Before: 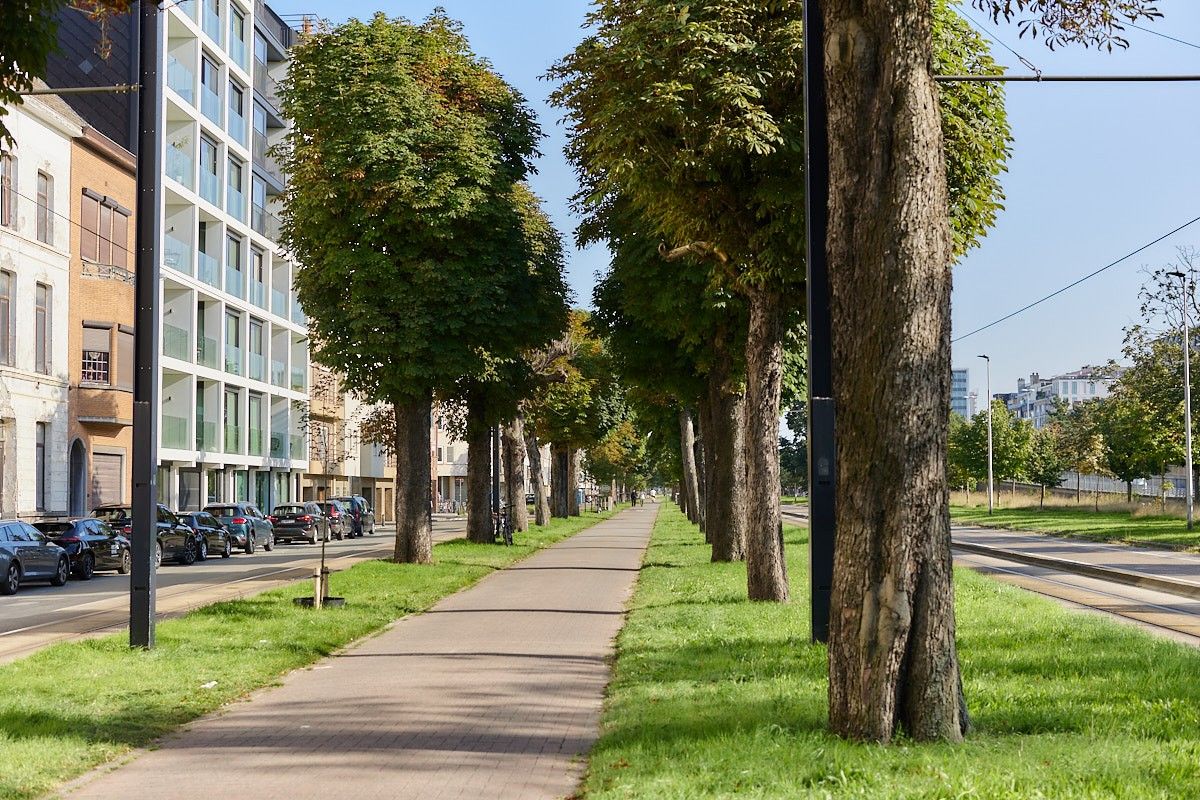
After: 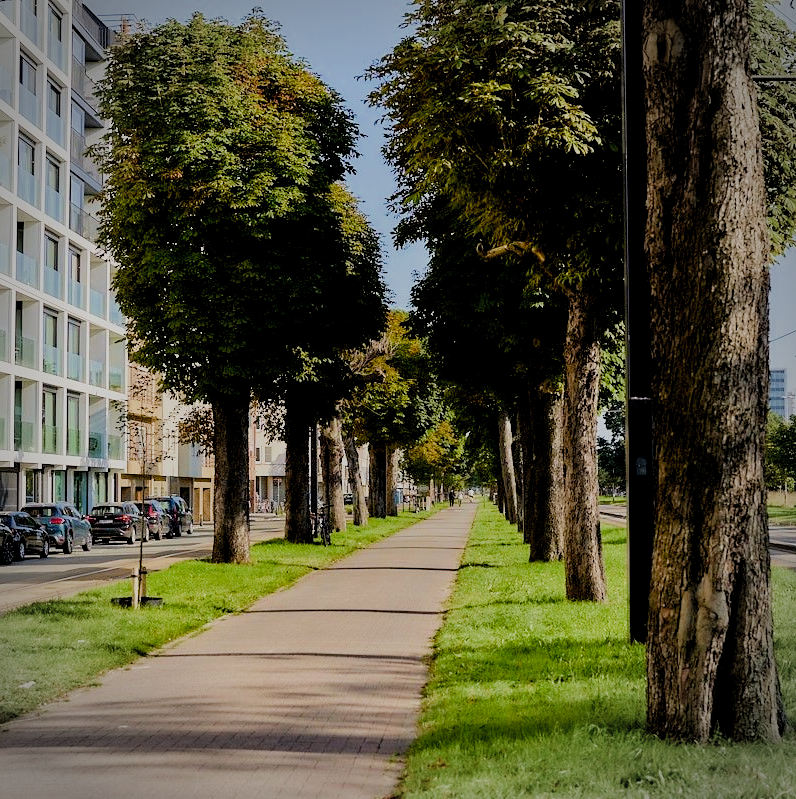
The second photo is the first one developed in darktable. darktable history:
vignetting: fall-off radius 45.72%, unbound false
filmic rgb: black relative exposure -7.65 EV, white relative exposure 4.56 EV, hardness 3.61, add noise in highlights 0, preserve chrominance max RGB, color science v3 (2019), use custom middle-gray values true, contrast in highlights soft
exposure: black level correction 0.016, exposure -0.007 EV, compensate highlight preservation false
color balance rgb: power › chroma 0.279%, power › hue 21.95°, perceptual saturation grading › global saturation 19.781%, global vibrance 20%
crop and rotate: left 15.232%, right 18.411%
